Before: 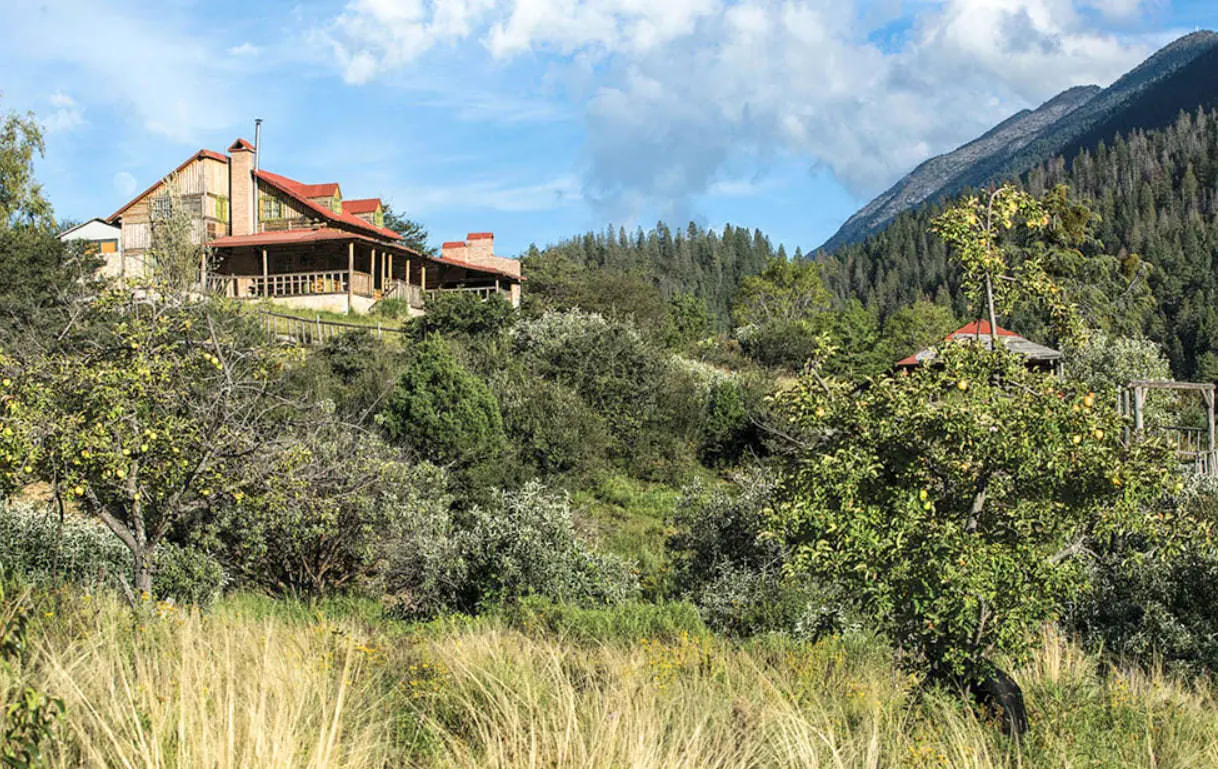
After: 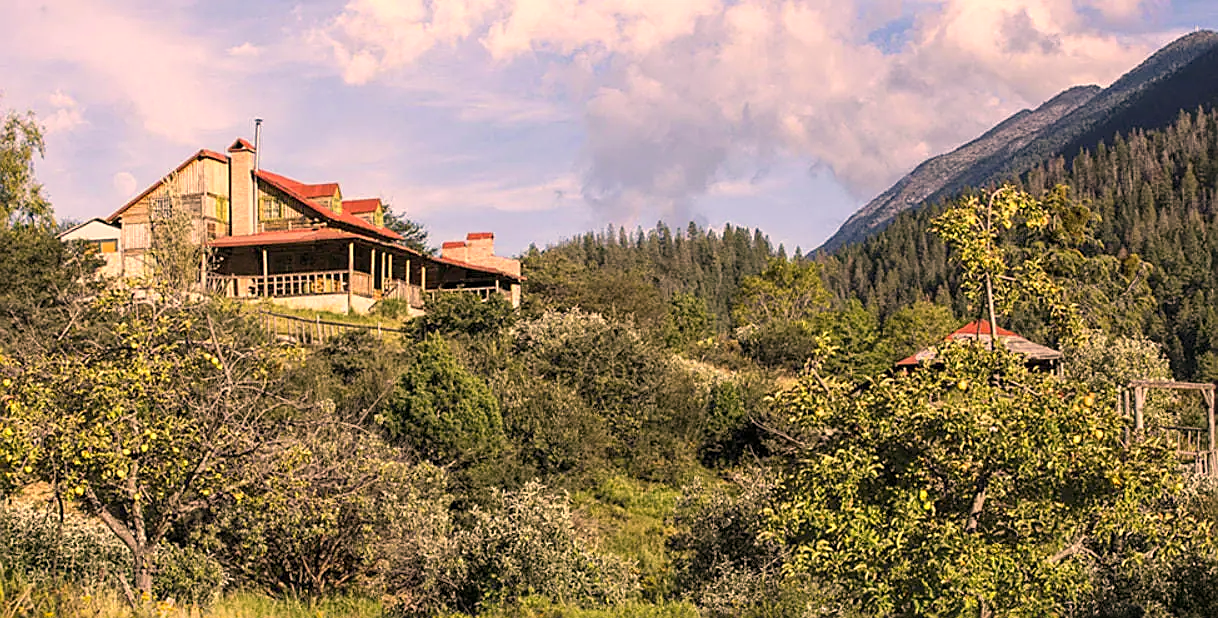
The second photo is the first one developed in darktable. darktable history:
color correction: highlights a* 21.68, highlights b* 21.83
crop: bottom 19.554%
tone equalizer: edges refinement/feathering 500, mask exposure compensation -1.57 EV, preserve details no
sharpen: on, module defaults
